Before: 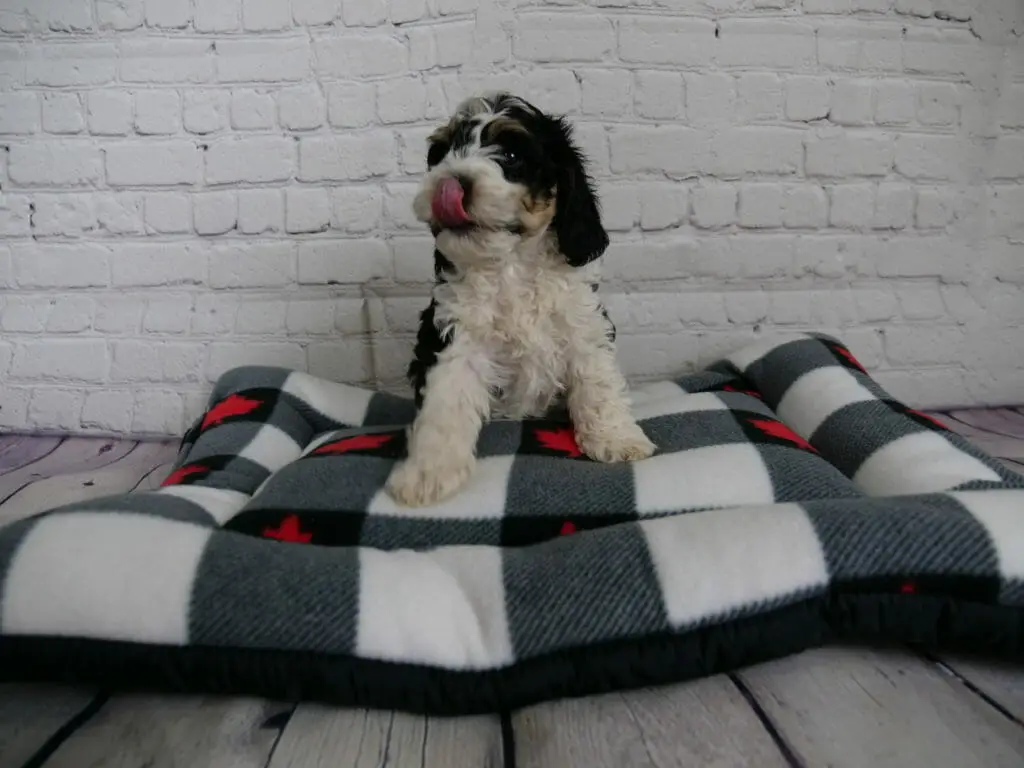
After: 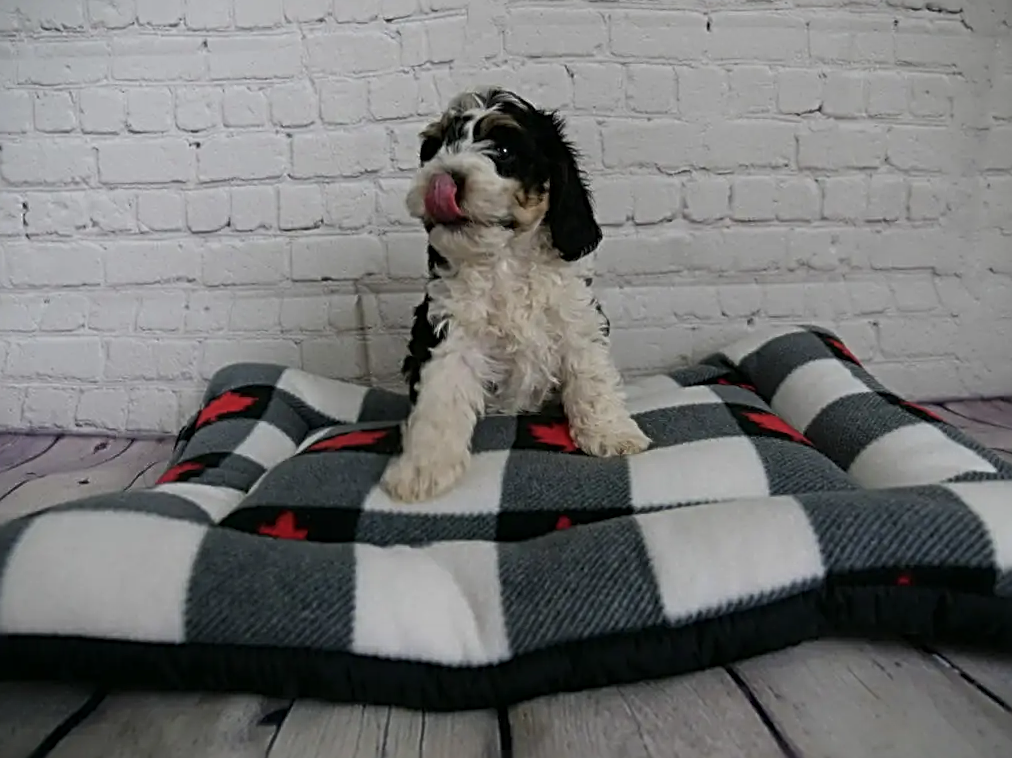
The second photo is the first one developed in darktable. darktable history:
sharpen: radius 3.025, amount 0.757
soften: size 10%, saturation 50%, brightness 0.2 EV, mix 10%
rotate and perspective: rotation -0.45°, automatic cropping original format, crop left 0.008, crop right 0.992, crop top 0.012, crop bottom 0.988
